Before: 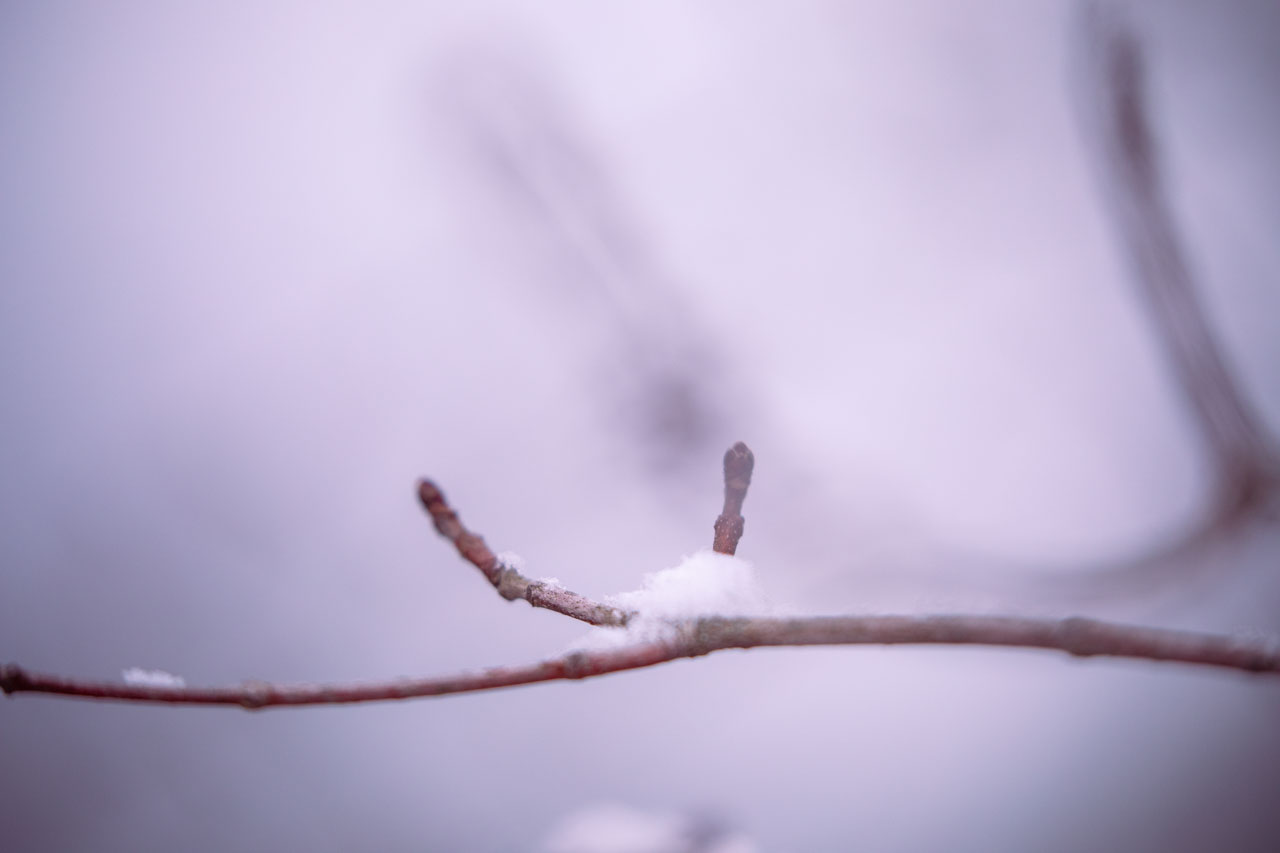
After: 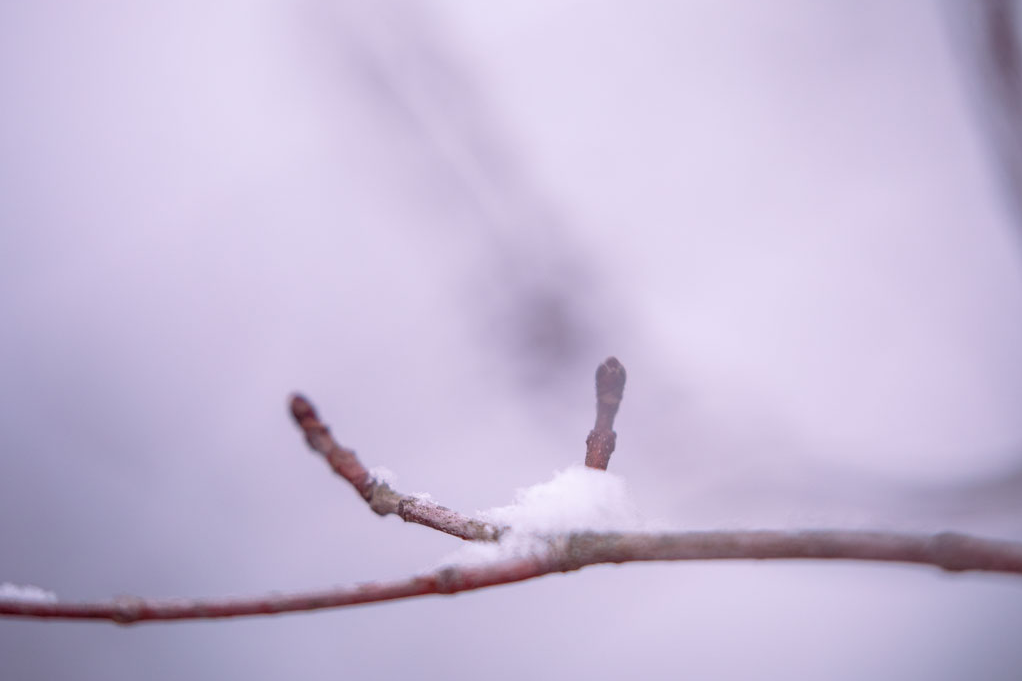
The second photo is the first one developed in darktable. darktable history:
color balance rgb: global vibrance 6.81%, saturation formula JzAzBz (2021)
crop and rotate: left 10.071%, top 10.071%, right 10.02%, bottom 10.02%
